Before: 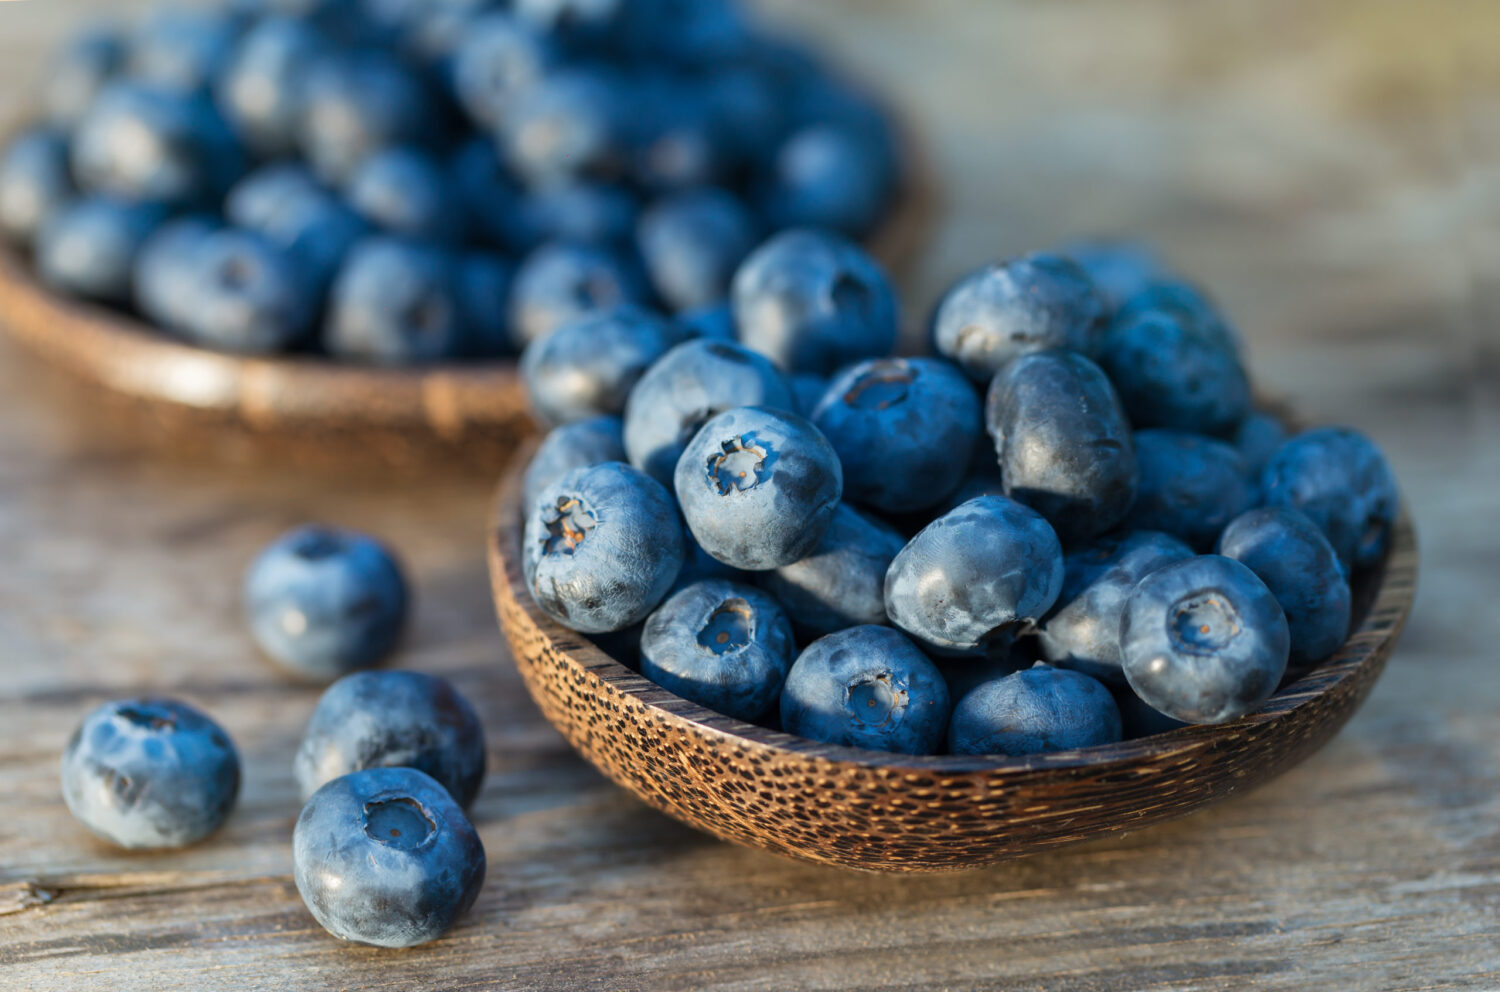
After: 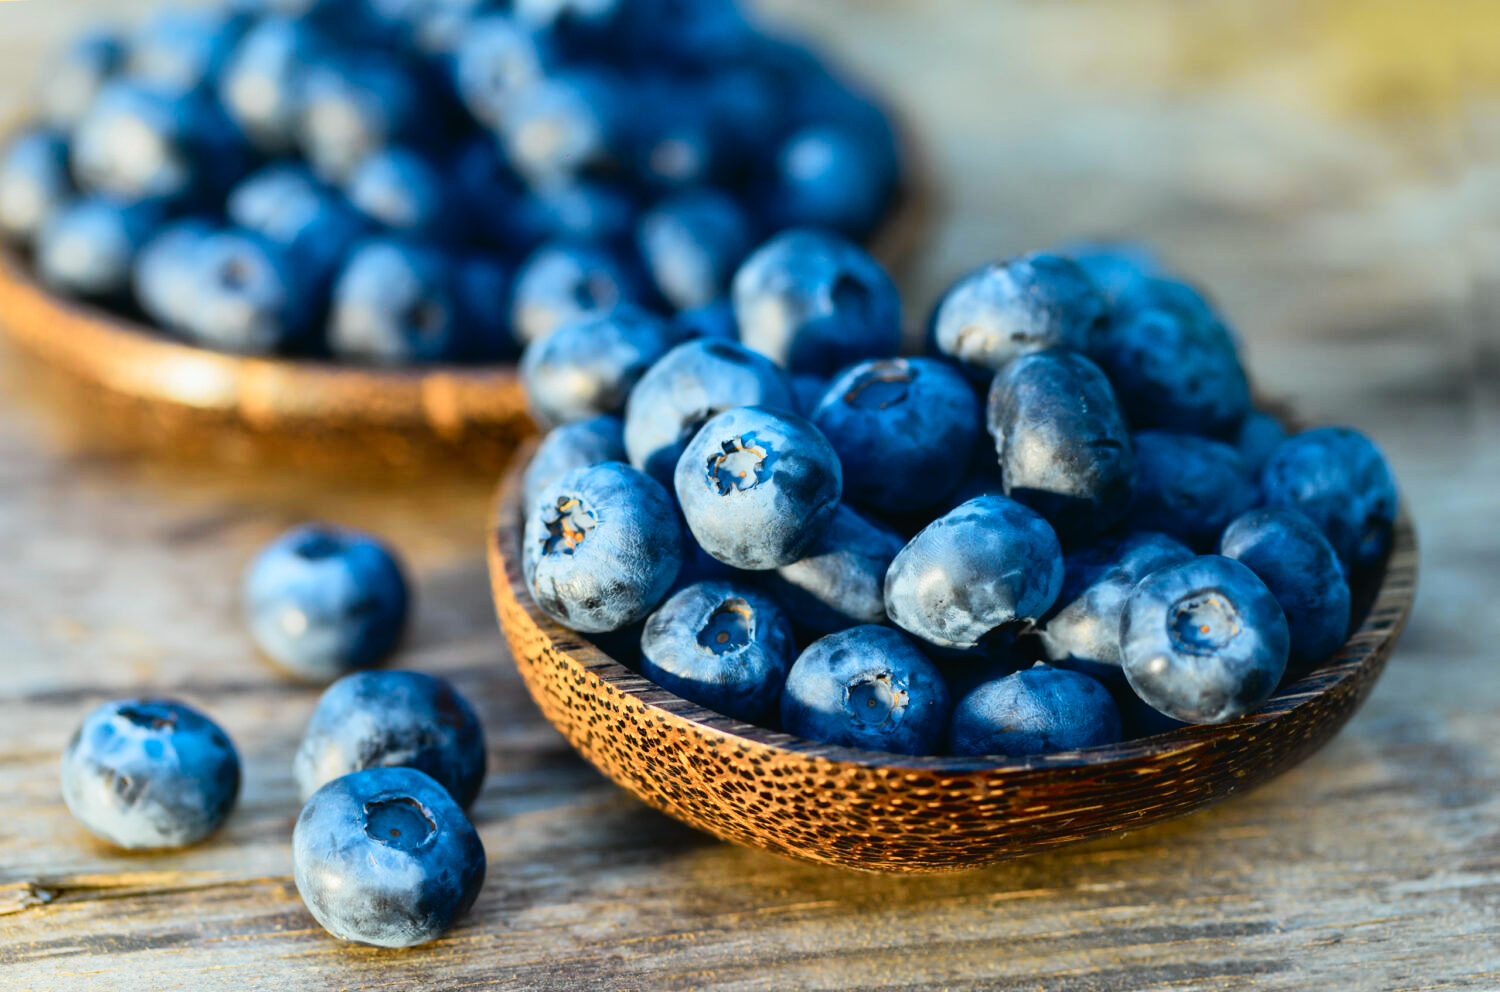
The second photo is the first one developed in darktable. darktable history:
tone curve: curves: ch0 [(0, 0.021) (0.148, 0.076) (0.232, 0.191) (0.398, 0.423) (0.572, 0.672) (0.705, 0.812) (0.877, 0.931) (0.99, 0.987)]; ch1 [(0, 0) (0.377, 0.325) (0.493, 0.486) (0.508, 0.502) (0.515, 0.514) (0.554, 0.586) (0.623, 0.658) (0.701, 0.704) (0.778, 0.751) (1, 1)]; ch2 [(0, 0) (0.431, 0.398) (0.485, 0.486) (0.495, 0.498) (0.511, 0.507) (0.58, 0.66) (0.679, 0.757) (0.749, 0.829) (1, 0.991)], color space Lab, independent channels
